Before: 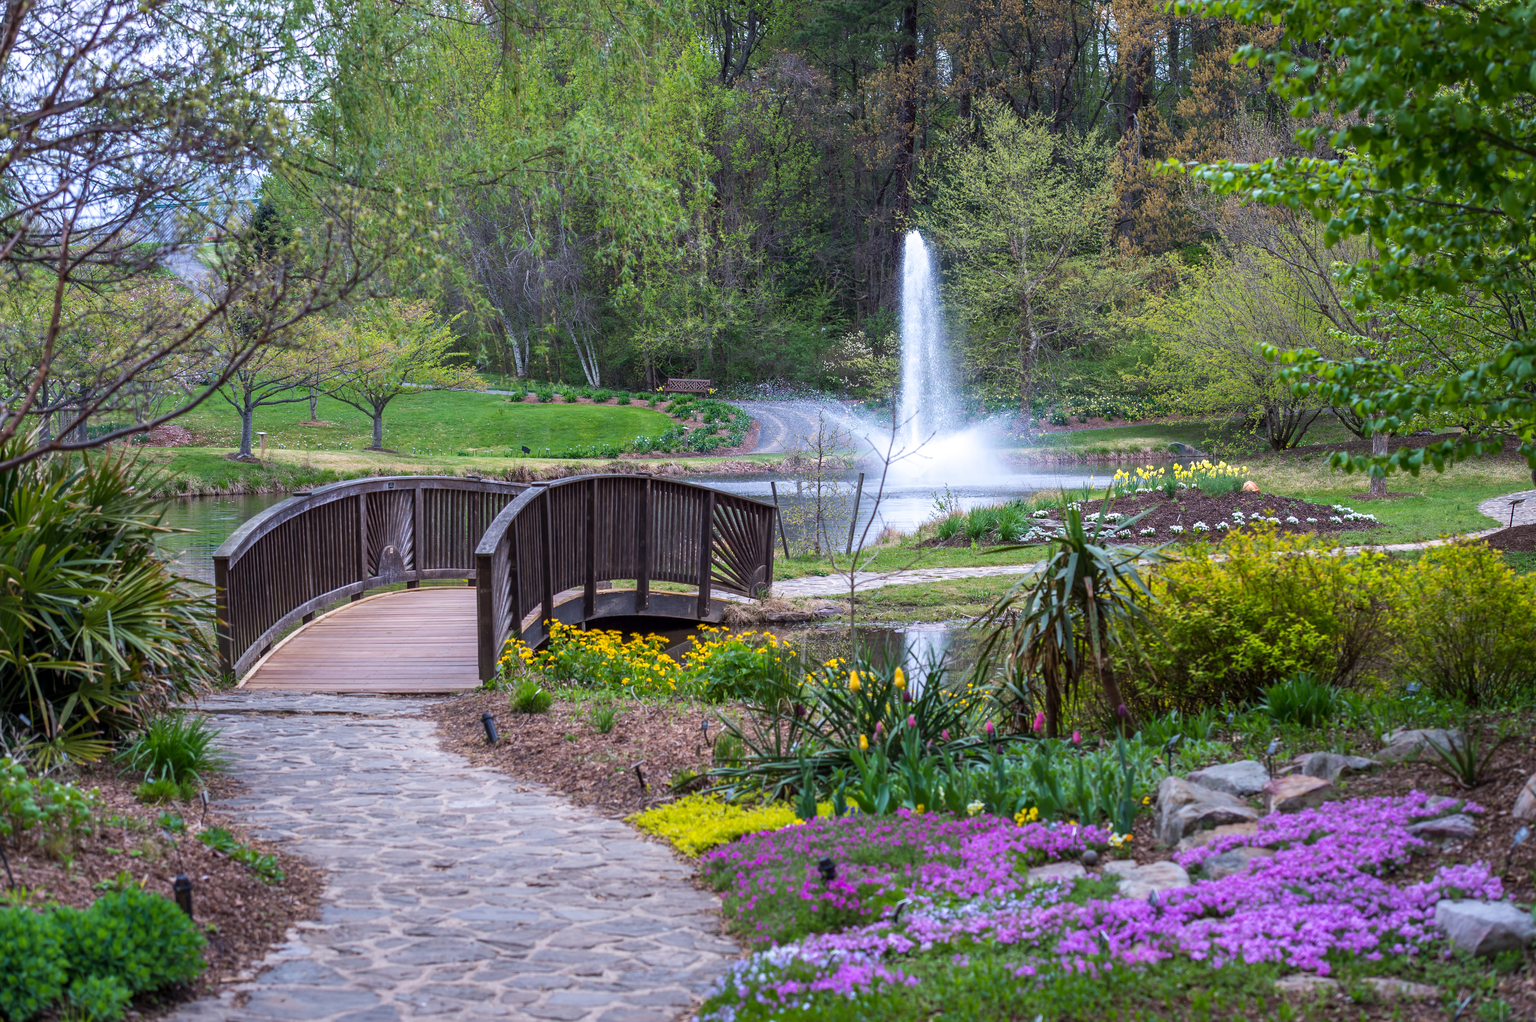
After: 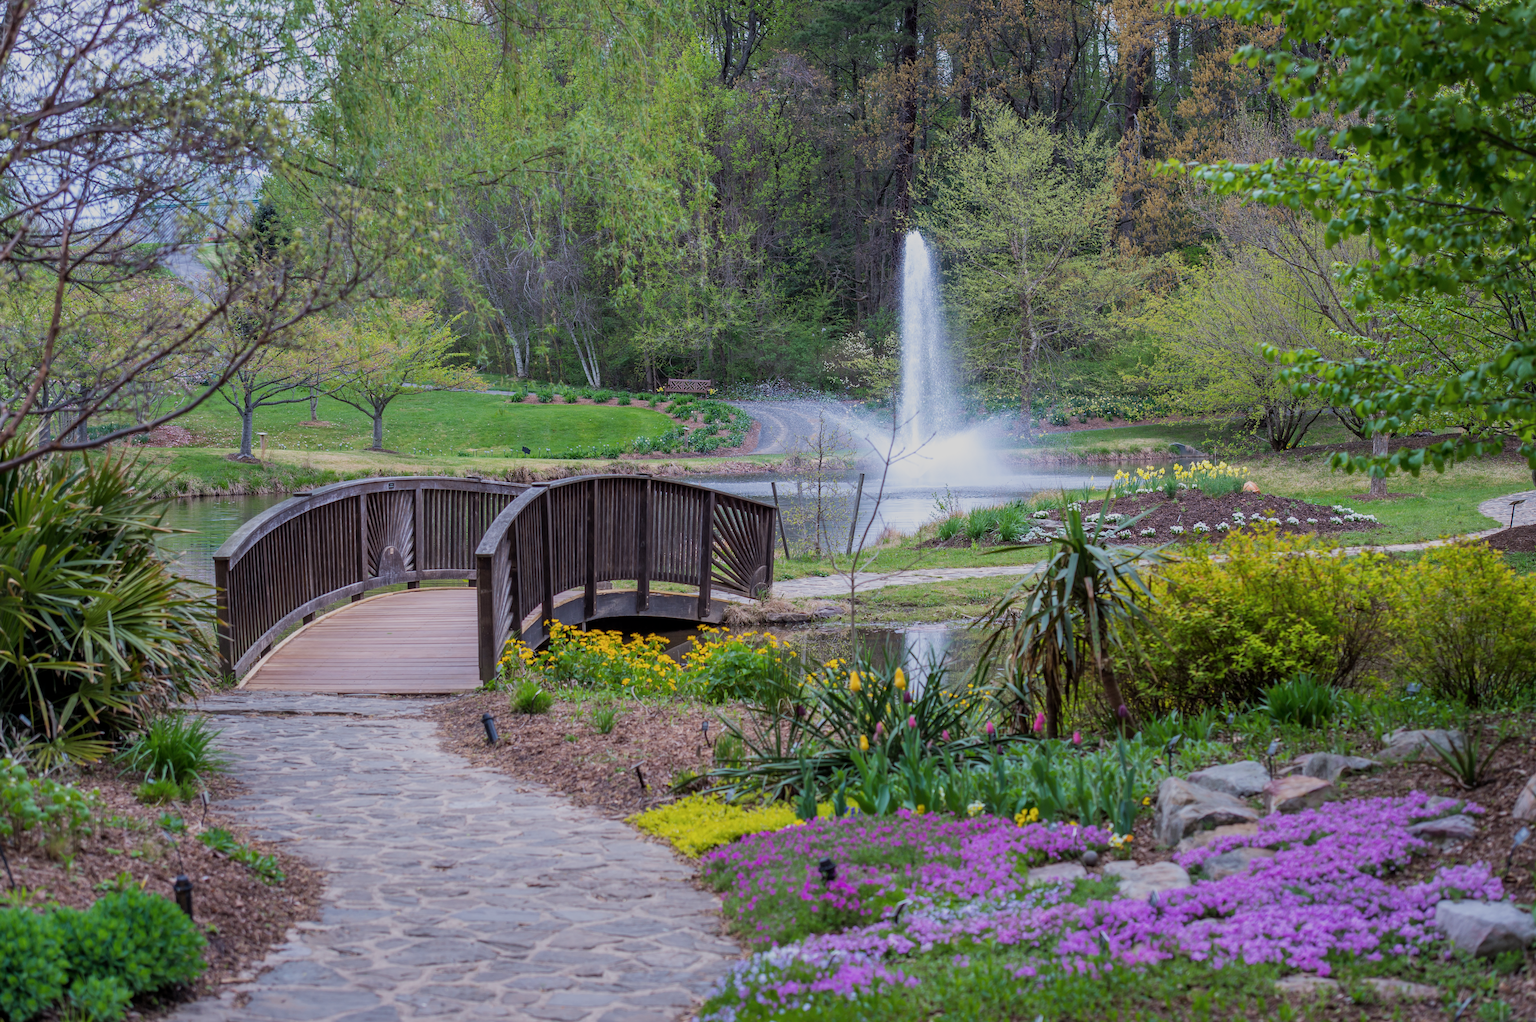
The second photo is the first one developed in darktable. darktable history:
filmic rgb: middle gray luminance 18.28%, black relative exposure -10.46 EV, white relative exposure 3.42 EV, threshold 5.97 EV, target black luminance 0%, hardness 6.02, latitude 98.3%, contrast 0.836, shadows ↔ highlights balance 0.425%, enable highlight reconstruction true
